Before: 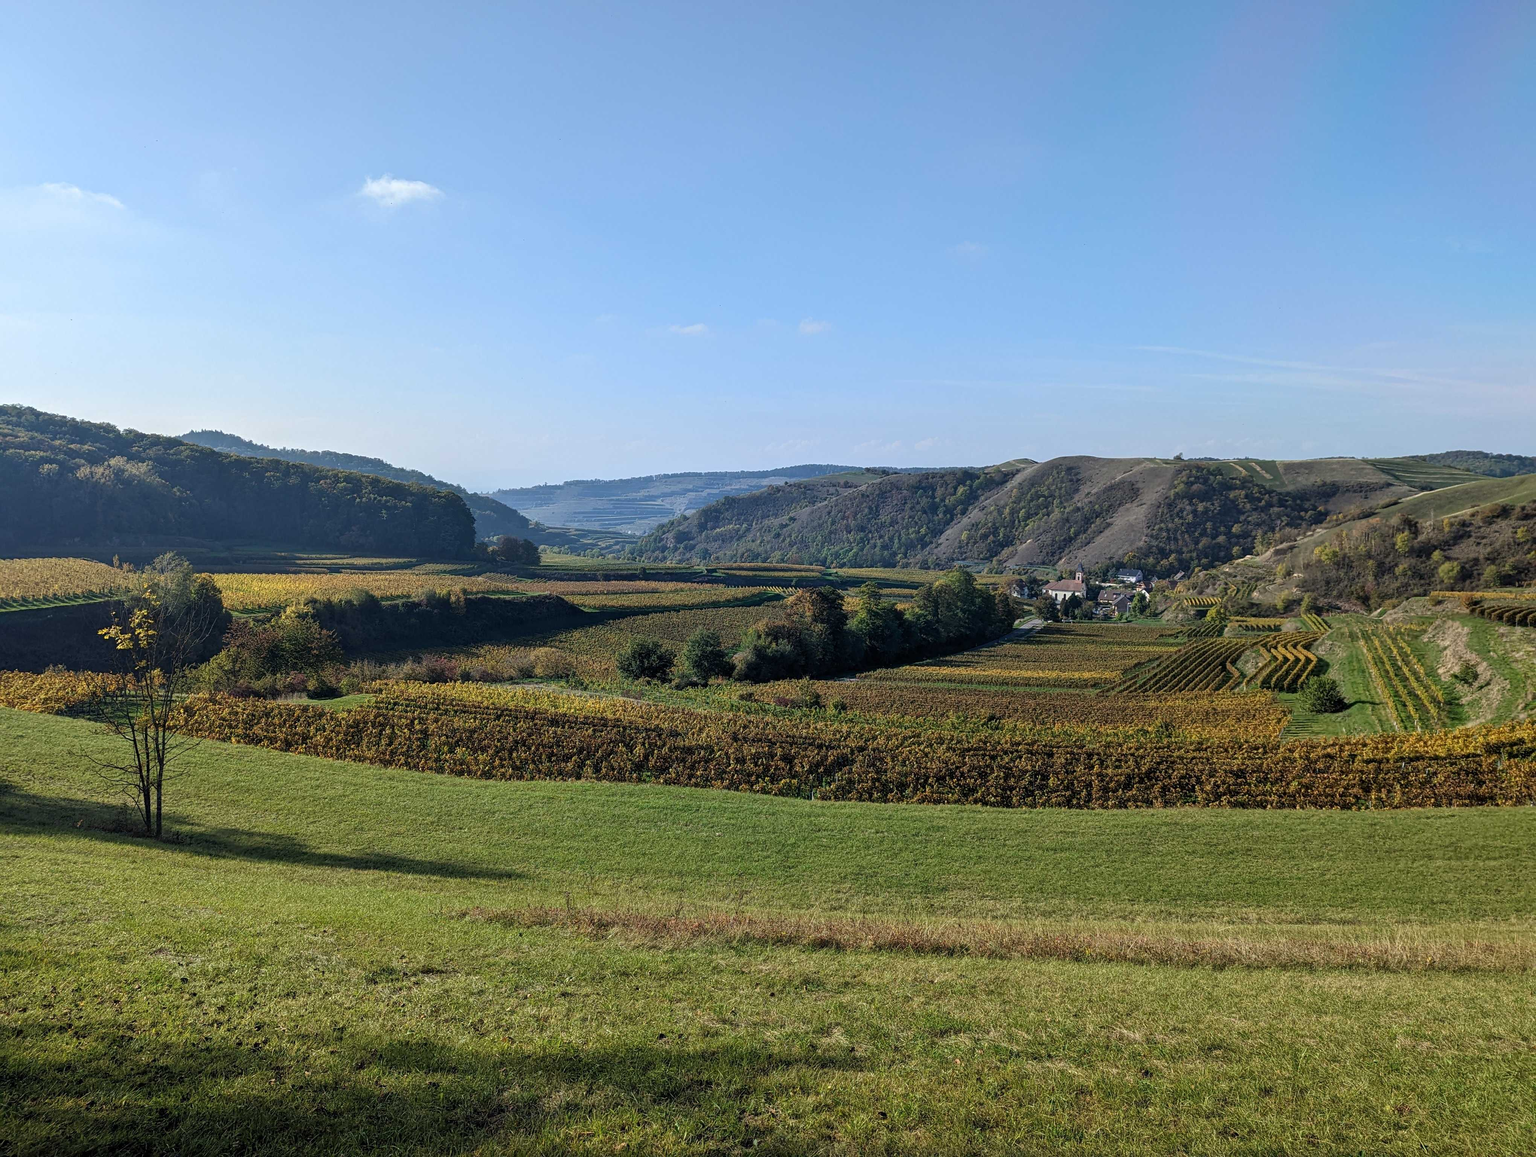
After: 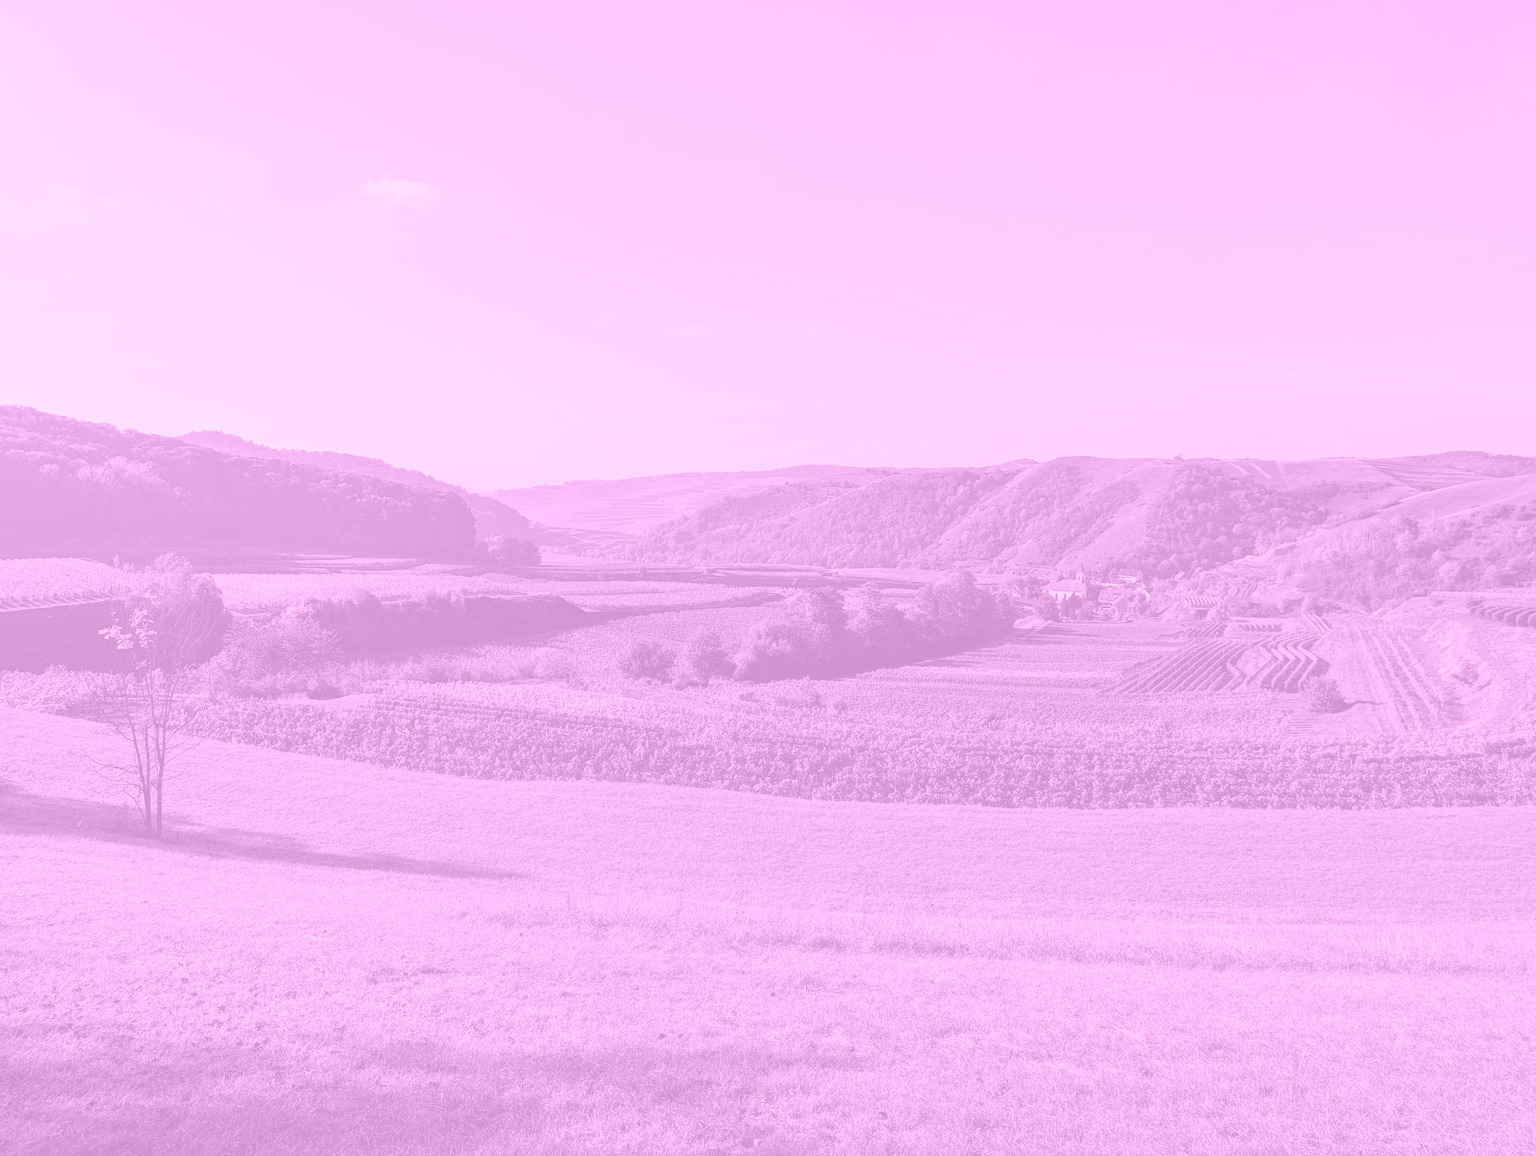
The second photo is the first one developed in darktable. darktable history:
colorize: hue 331.2°, saturation 75%, source mix 30.28%, lightness 70.52%, version 1
haze removal: compatibility mode true, adaptive false
